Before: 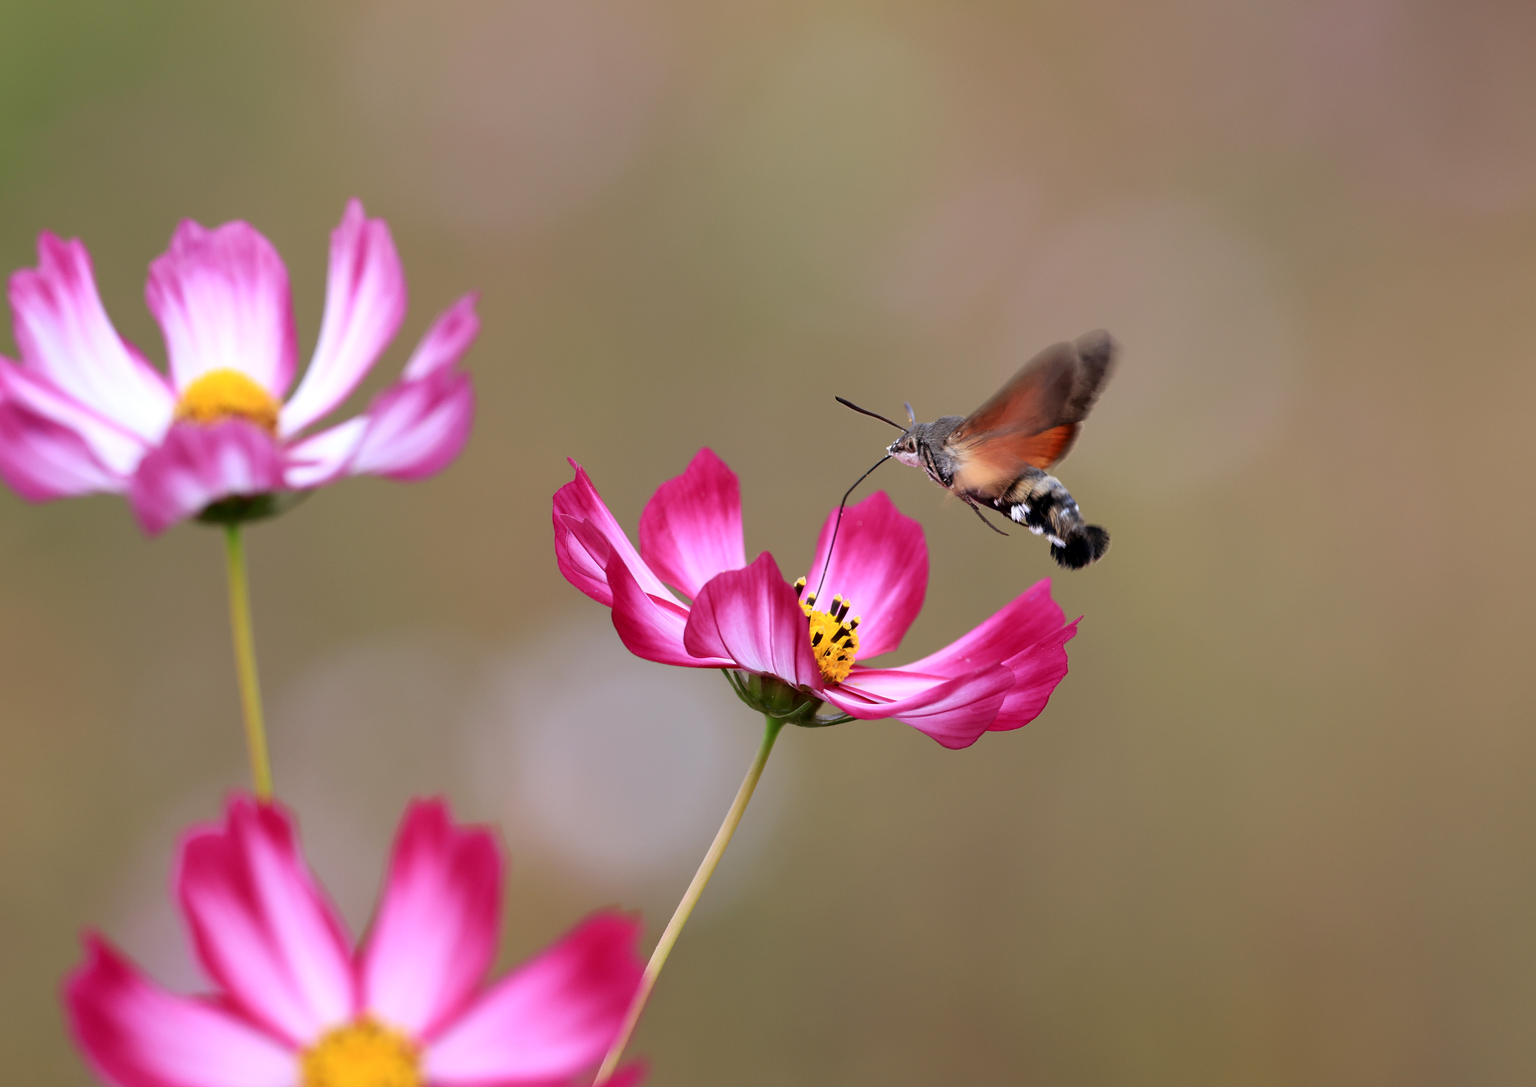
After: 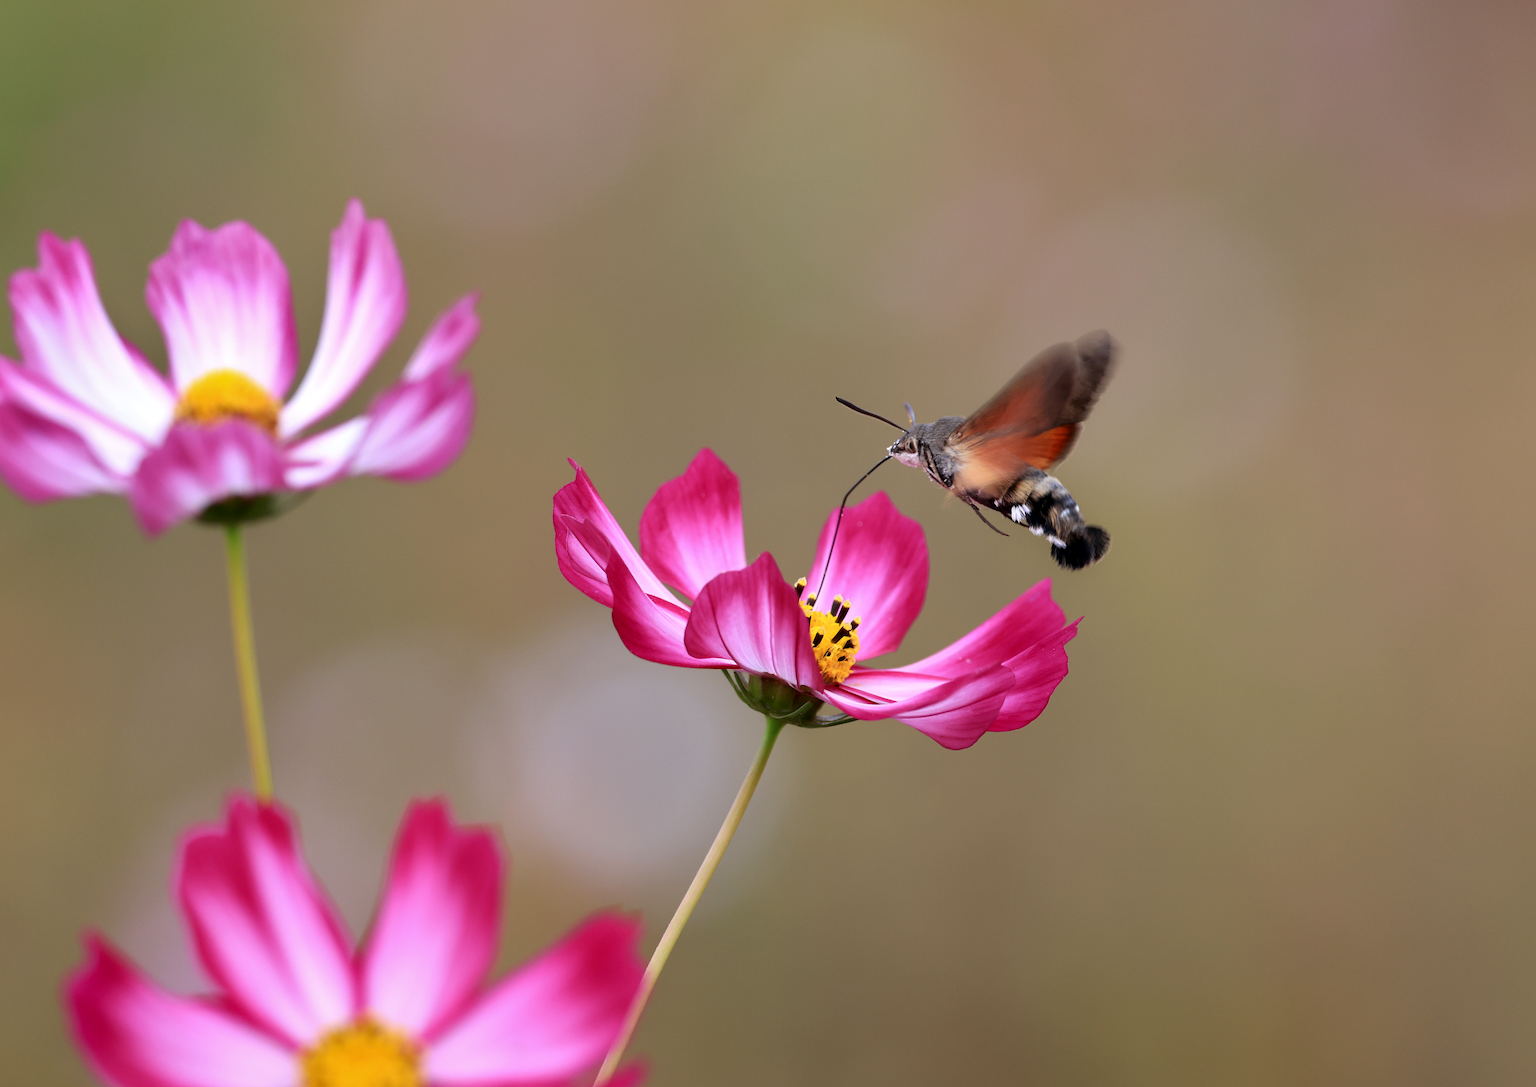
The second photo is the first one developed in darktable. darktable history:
shadows and highlights: shadows -86.78, highlights -35.42, soften with gaussian
